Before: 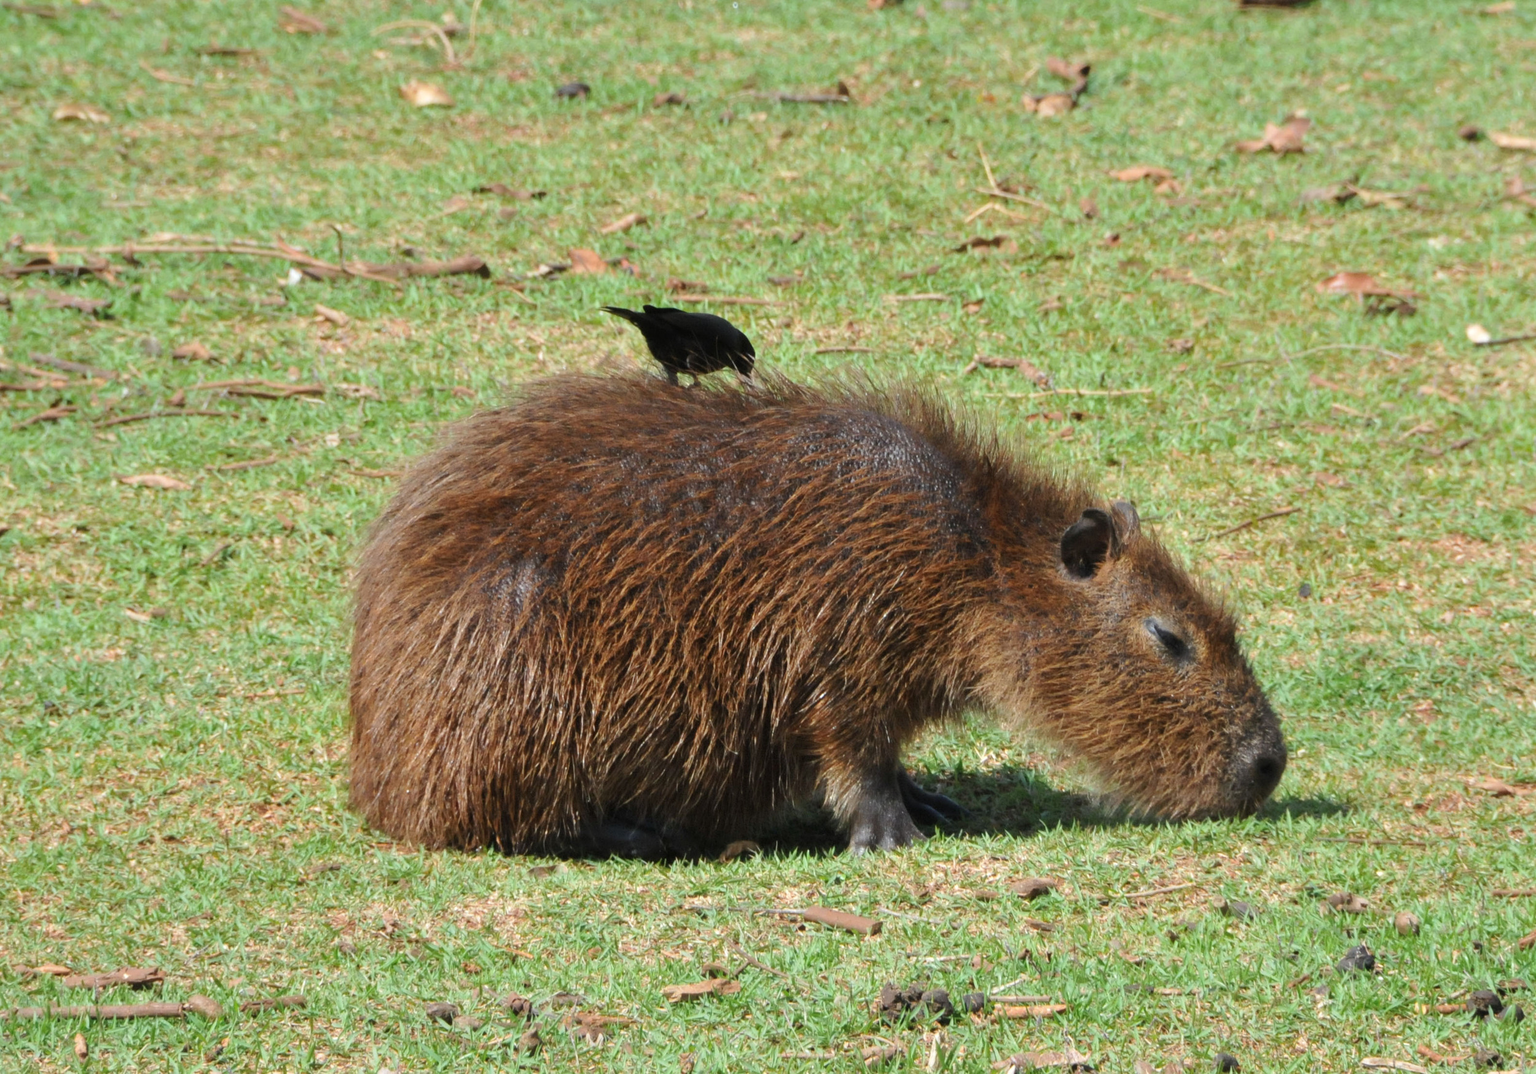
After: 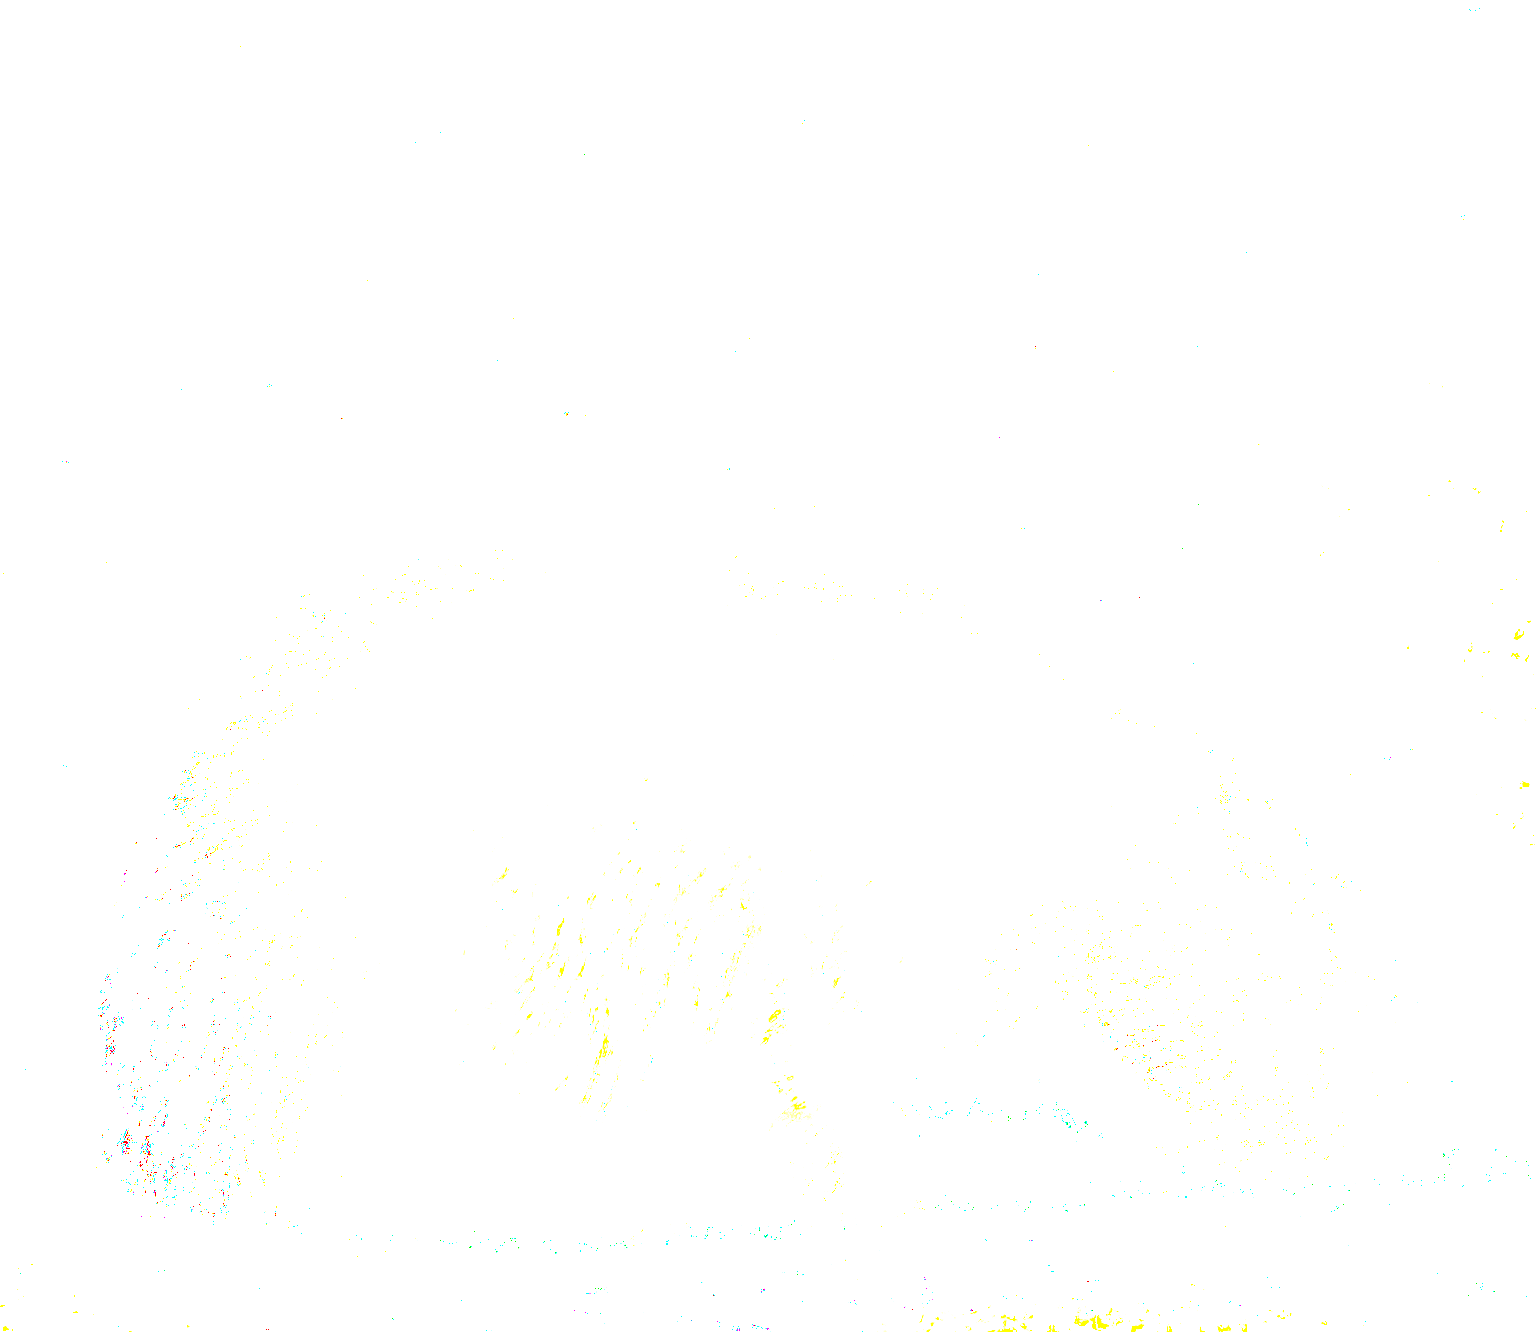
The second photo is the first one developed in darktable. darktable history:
grain: coarseness 0.09 ISO
shadows and highlights: white point adjustment -3.64, highlights -63.34, highlights color adjustment 42%, soften with gaussian
color balance rgb: perceptual saturation grading › global saturation 30%, global vibrance 20%
crop: left 18.479%, right 12.2%, bottom 13.971%
exposure: black level correction 0.1, exposure 3 EV, compensate highlight preservation false
tone equalizer: -8 EV -0.75 EV, -7 EV -0.7 EV, -6 EV -0.6 EV, -5 EV -0.4 EV, -3 EV 0.4 EV, -2 EV 0.6 EV, -1 EV 0.7 EV, +0 EV 0.75 EV, edges refinement/feathering 500, mask exposure compensation -1.57 EV, preserve details no
local contrast: highlights 0%, shadows 0%, detail 133%
